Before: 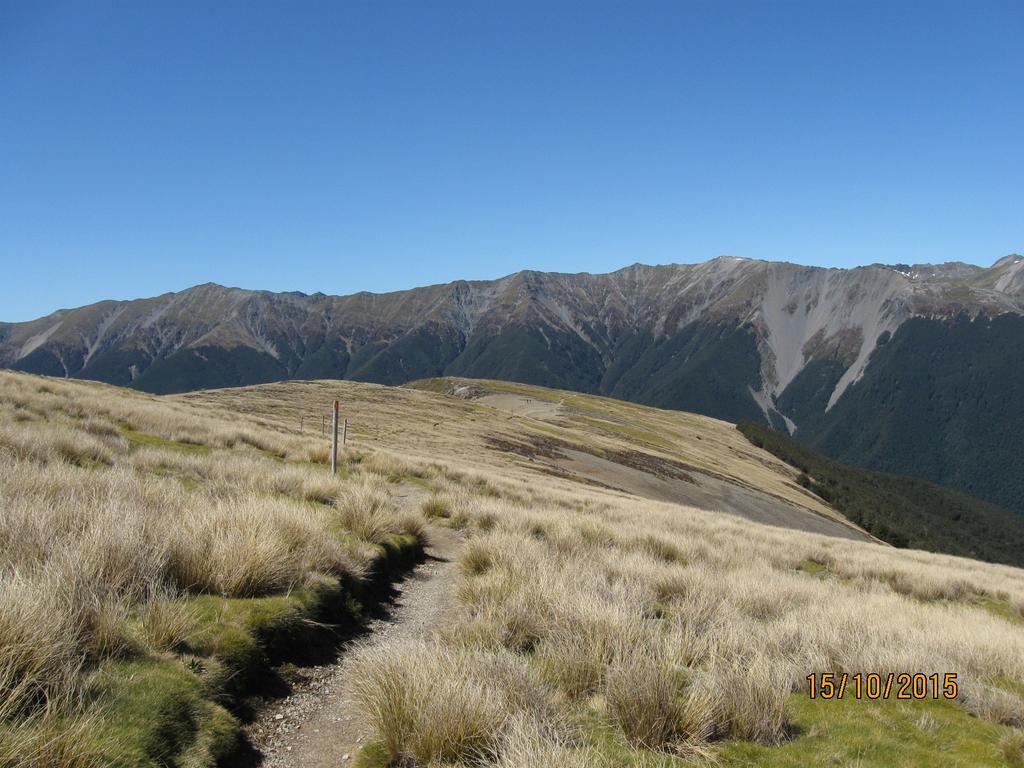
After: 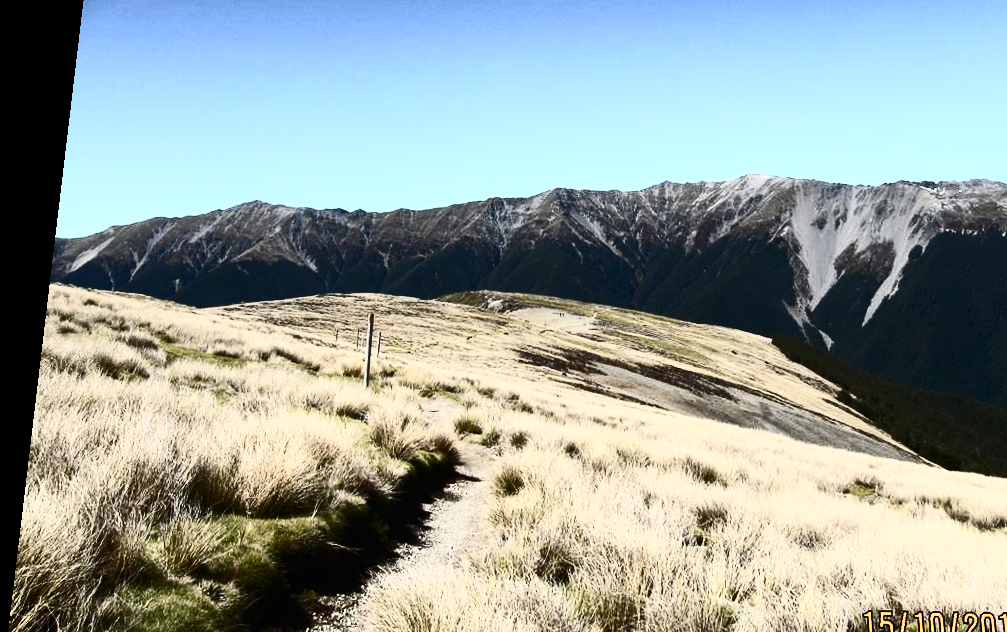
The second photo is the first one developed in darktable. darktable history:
contrast brightness saturation: contrast 0.93, brightness 0.2
crop: top 7.49%, right 9.717%, bottom 11.943%
rotate and perspective: rotation 0.128°, lens shift (vertical) -0.181, lens shift (horizontal) -0.044, shear 0.001, automatic cropping off
